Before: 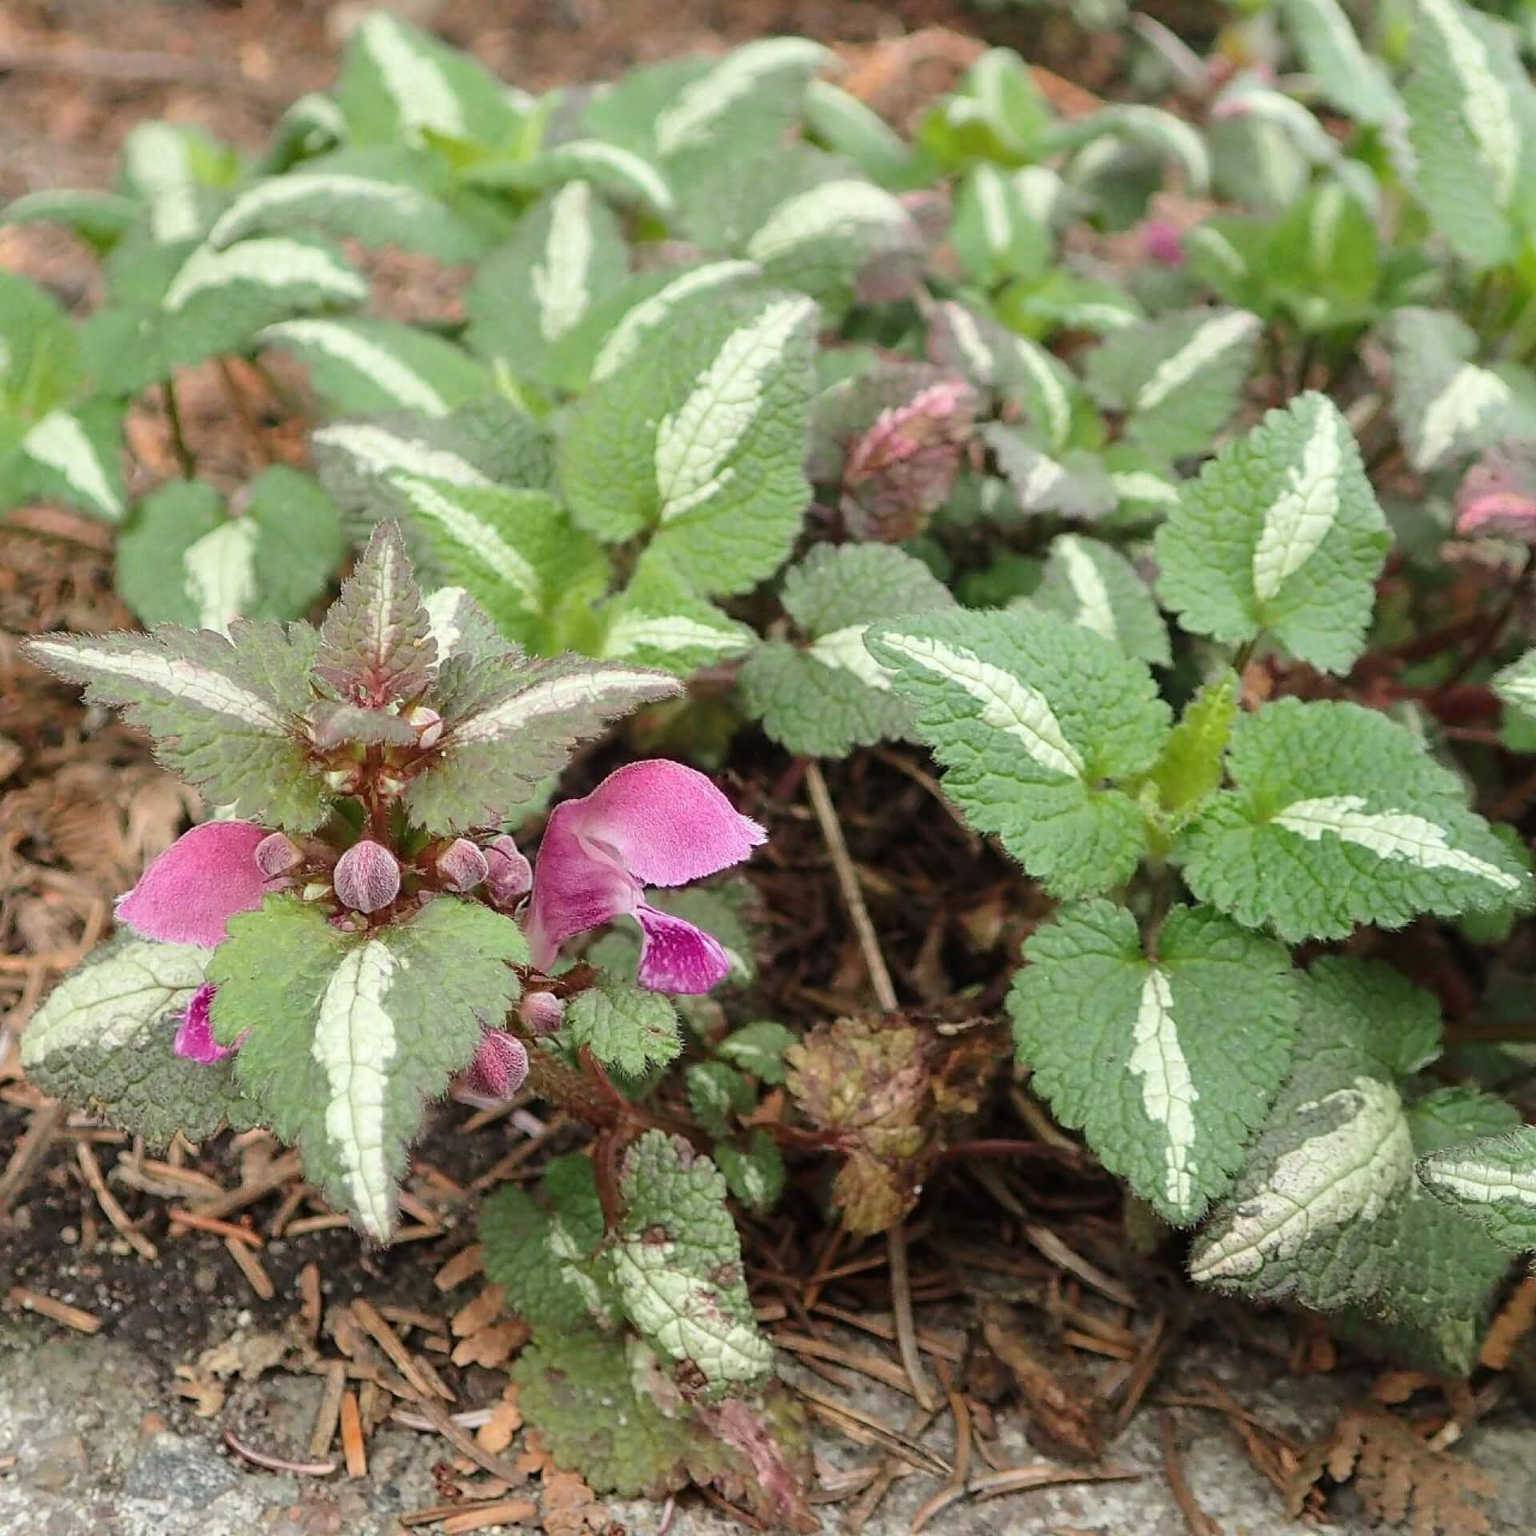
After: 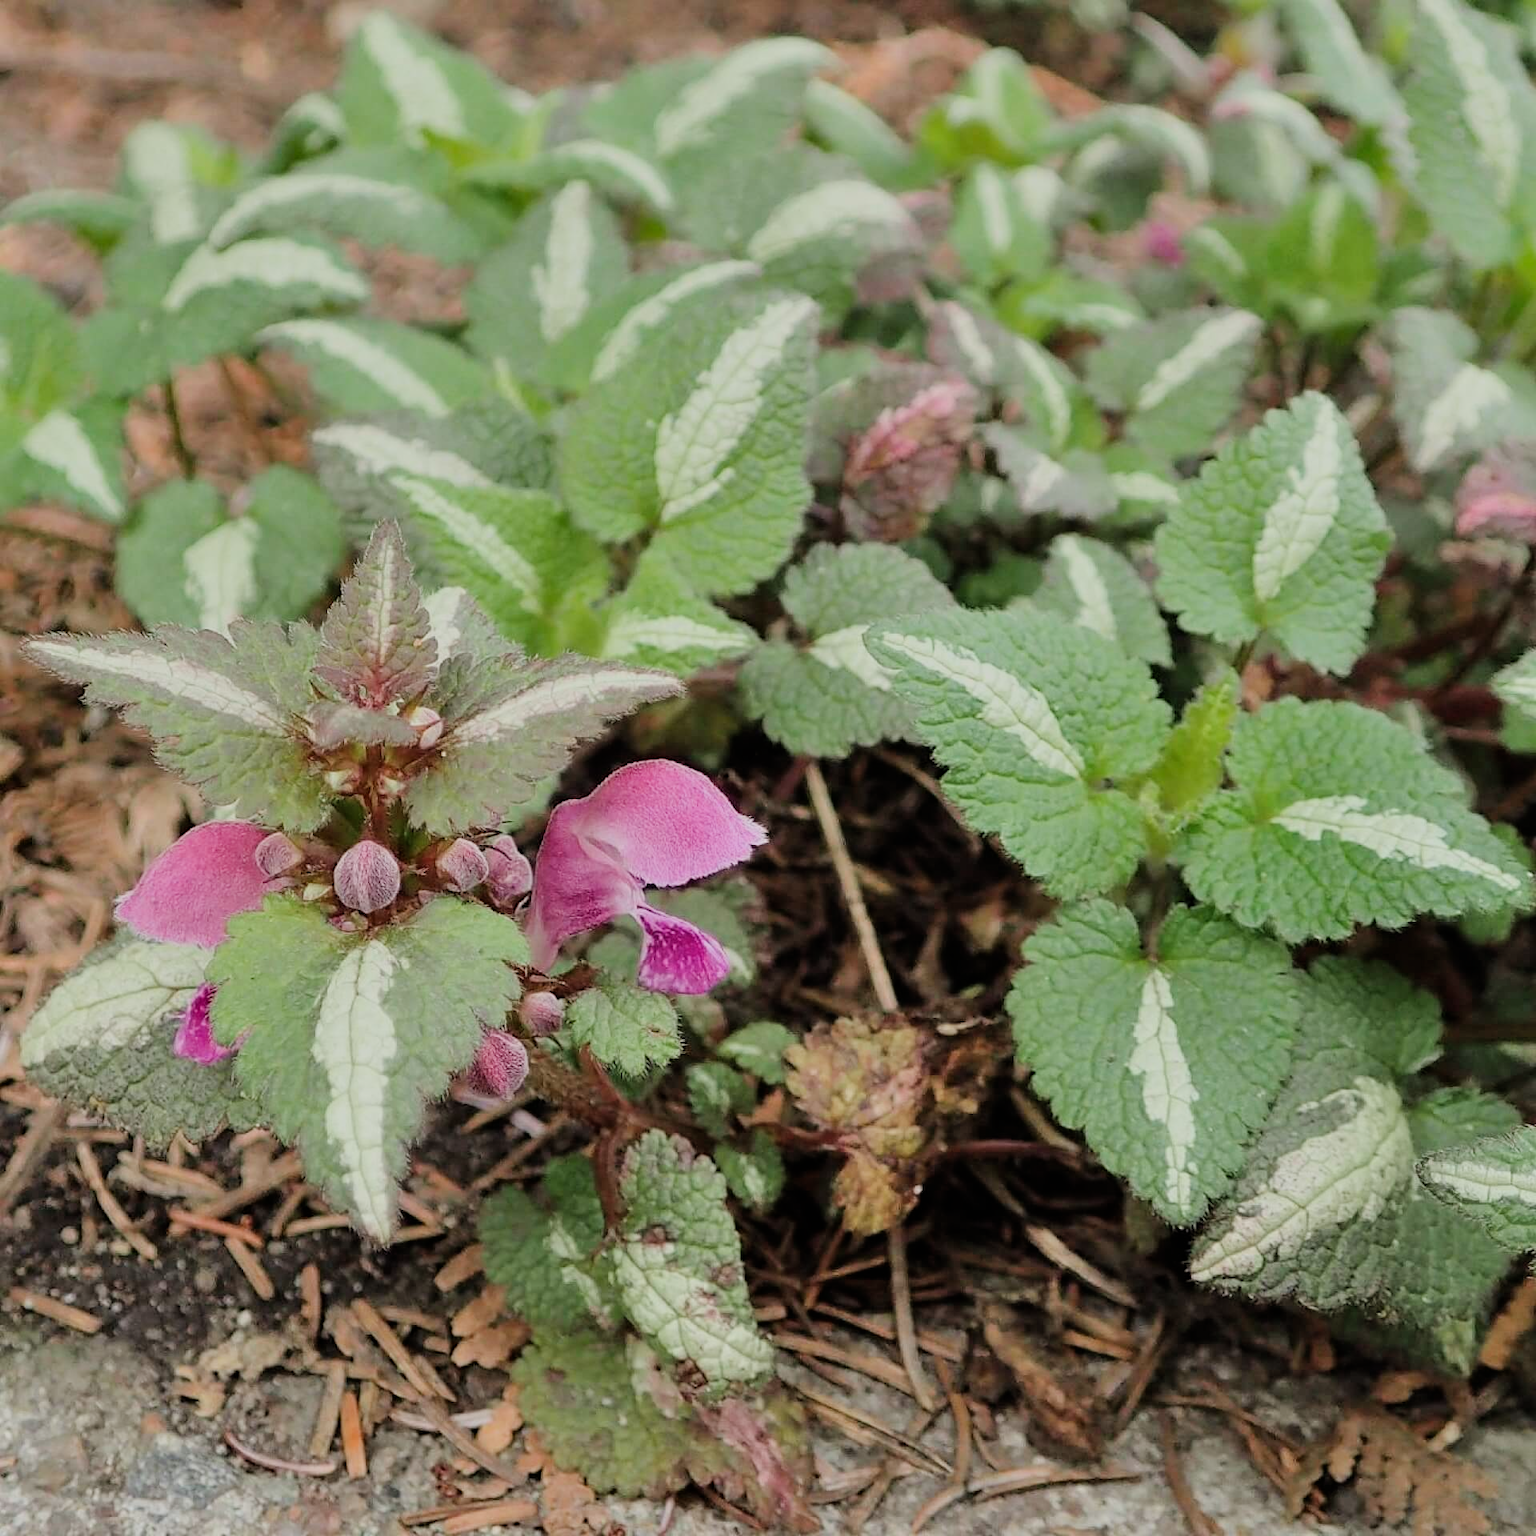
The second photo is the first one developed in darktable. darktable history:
filmic rgb: black relative exposure -7.65 EV, white relative exposure 4.56 EV, hardness 3.61
shadows and highlights: low approximation 0.01, soften with gaussian
